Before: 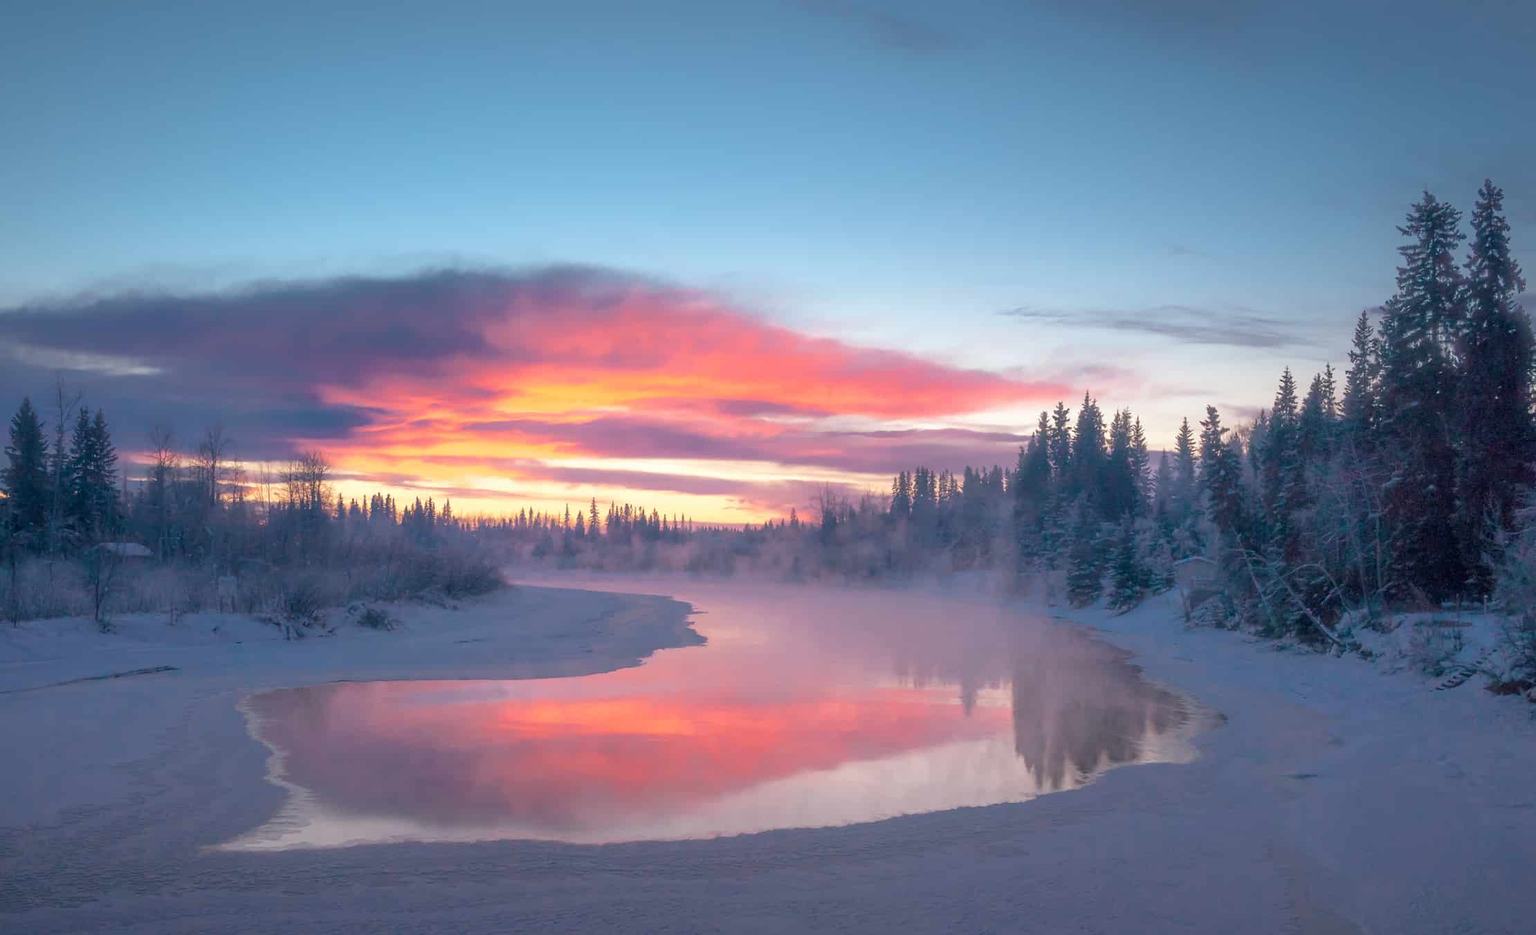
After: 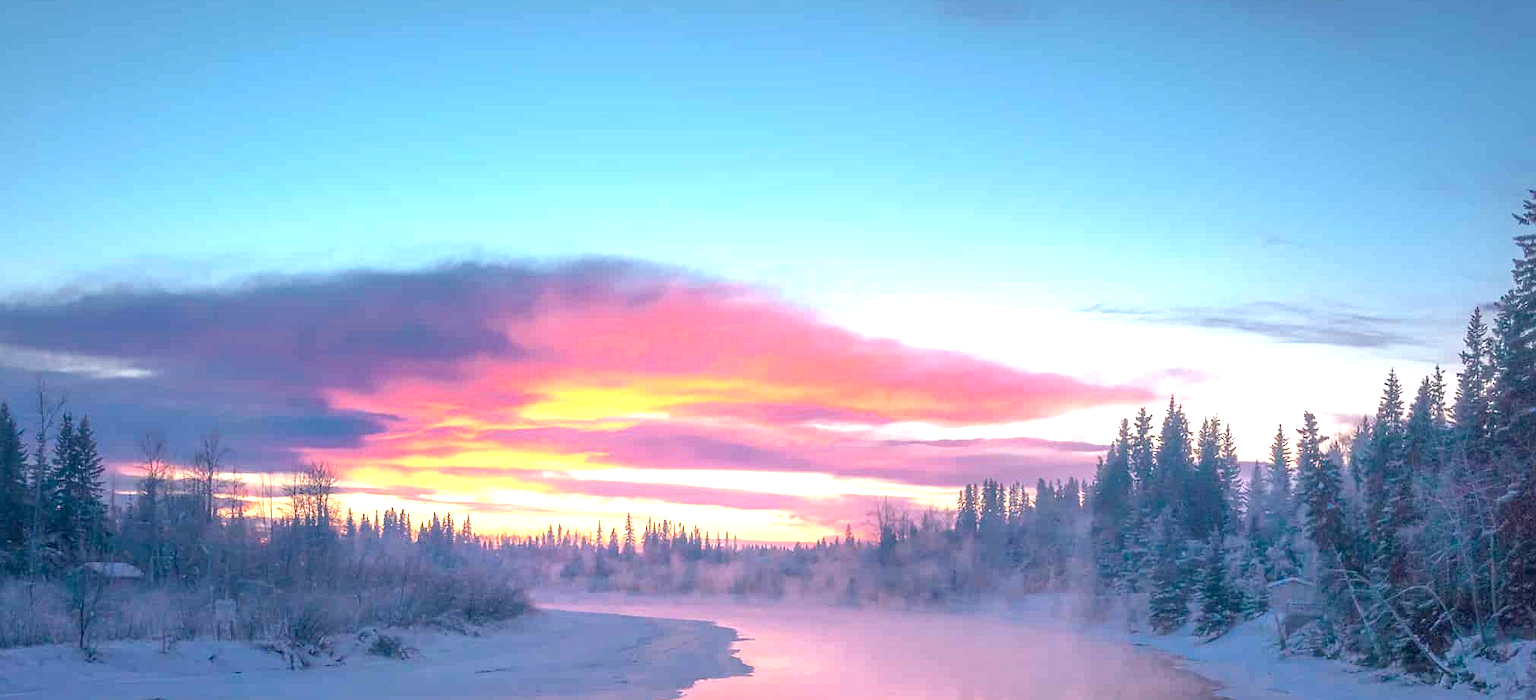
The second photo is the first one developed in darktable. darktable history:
exposure: black level correction 0, exposure 0.953 EV, compensate highlight preservation false
crop: left 1.529%, top 3.416%, right 7.645%, bottom 28.444%
haze removal: adaptive false
local contrast: detail 109%
sharpen: radius 1.253, amount 0.302, threshold 0.068
